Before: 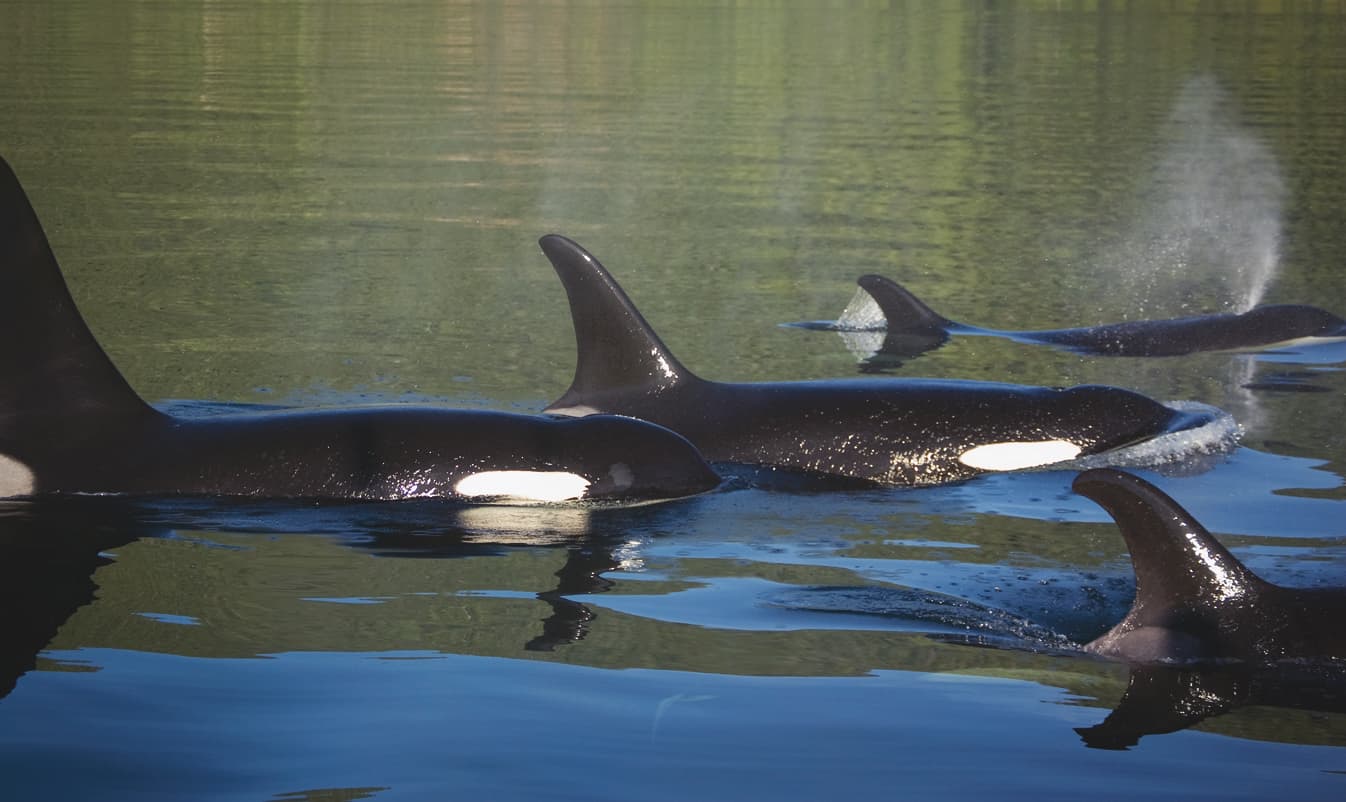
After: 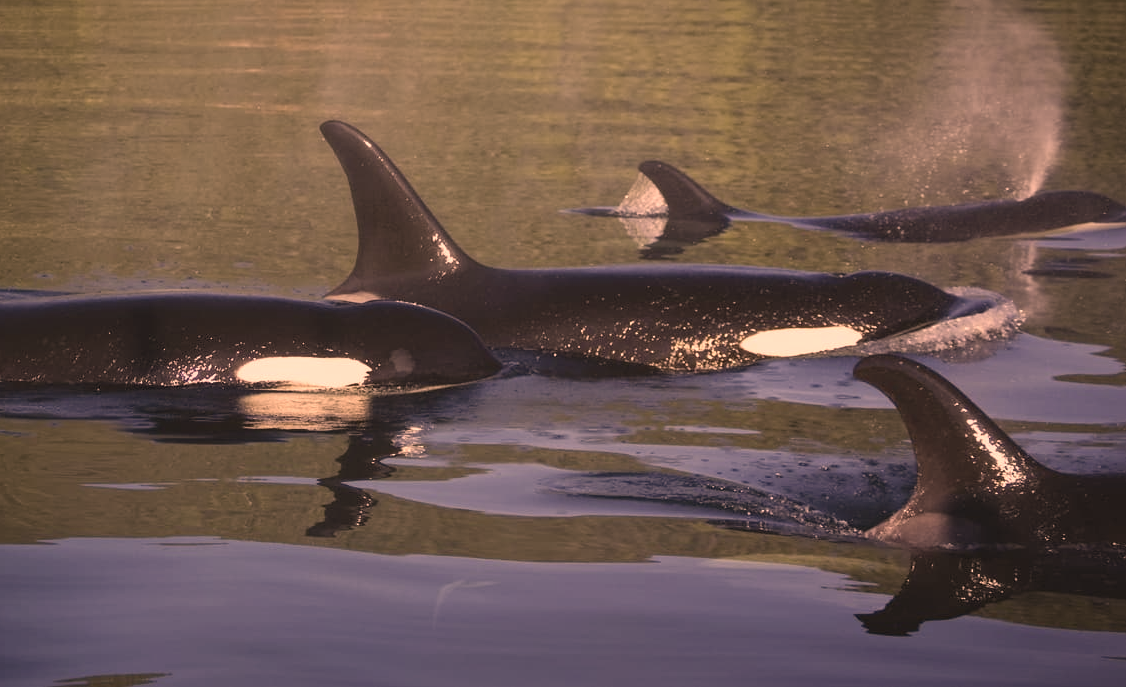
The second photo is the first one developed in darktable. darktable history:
crop: left 16.315%, top 14.246%
color correction: highlights a* 40, highlights b* 40, saturation 0.69
